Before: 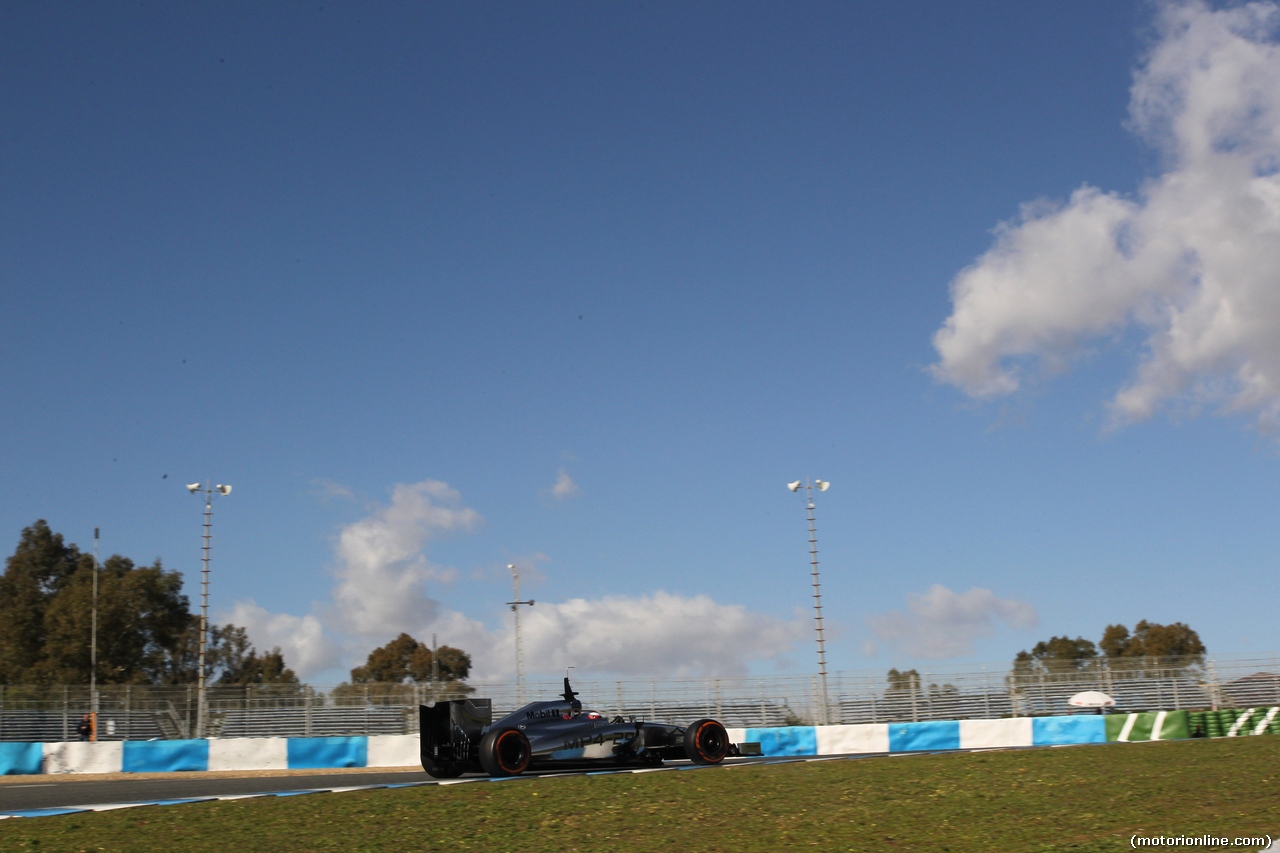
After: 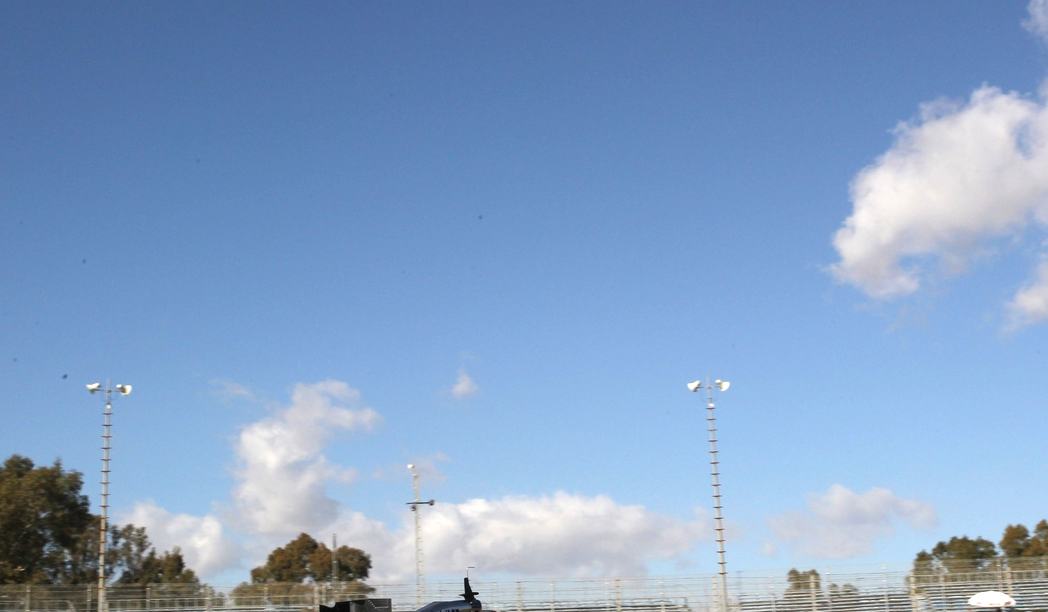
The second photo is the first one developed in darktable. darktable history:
exposure: black level correction 0, exposure 0.69 EV, compensate highlight preservation false
crop: left 7.835%, top 11.83%, right 10.13%, bottom 15.461%
